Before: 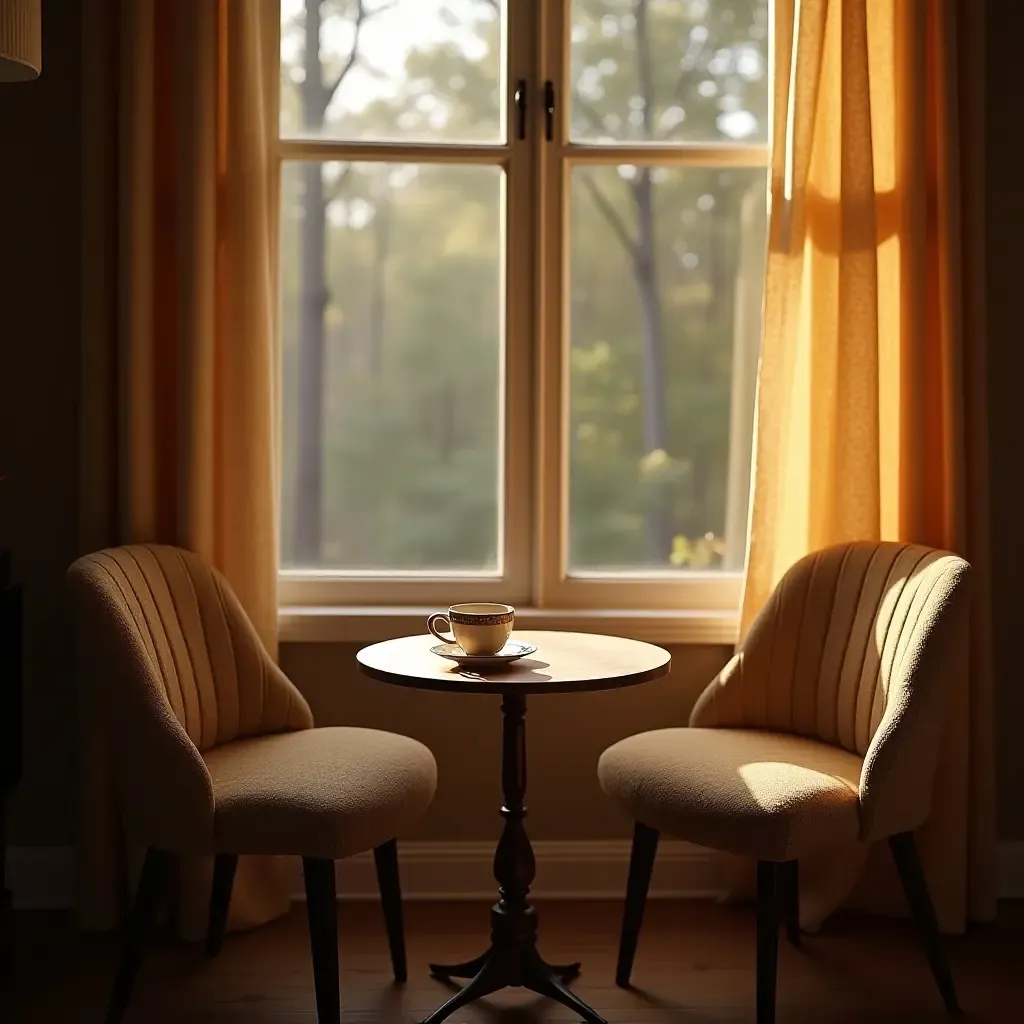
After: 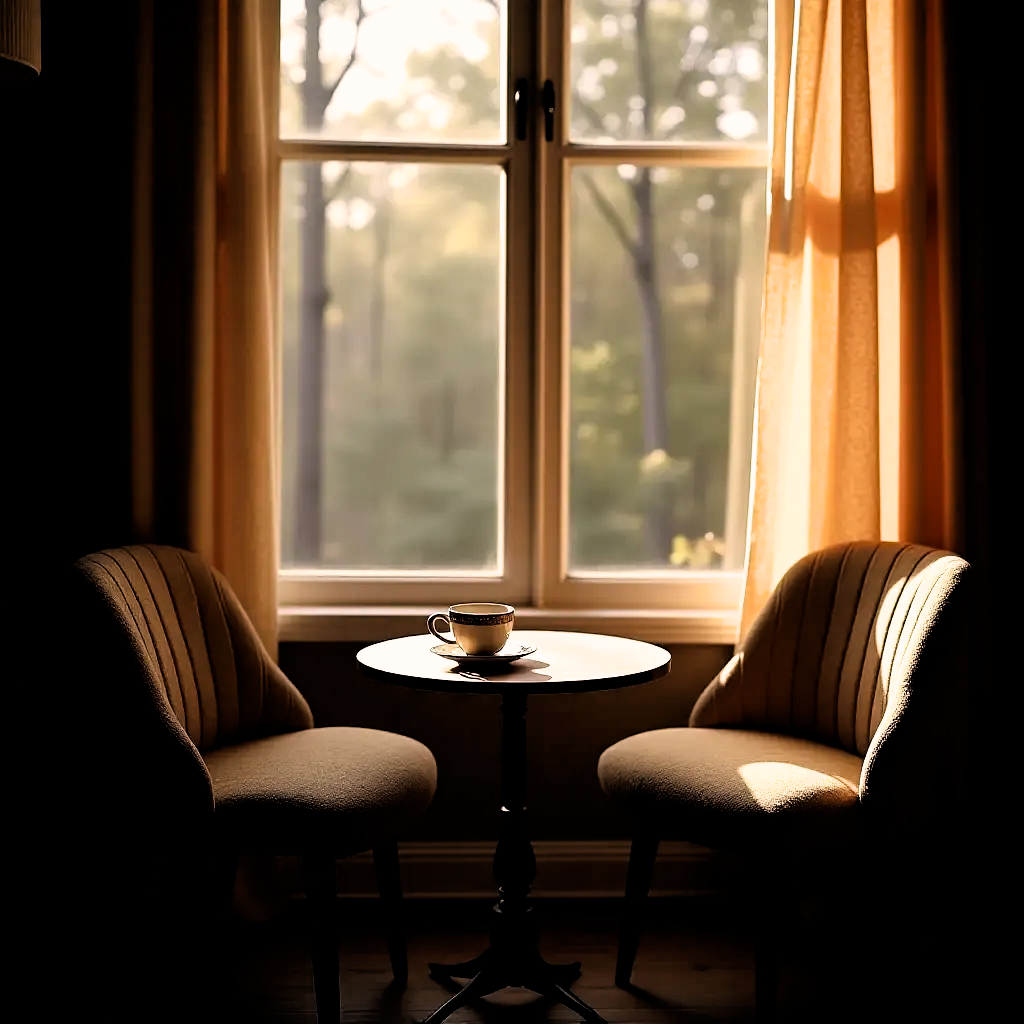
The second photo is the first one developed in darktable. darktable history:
filmic rgb: black relative exposure -3.59 EV, white relative exposure 2.27 EV, hardness 3.41
color correction: highlights a* 5.74, highlights b* 4.81
